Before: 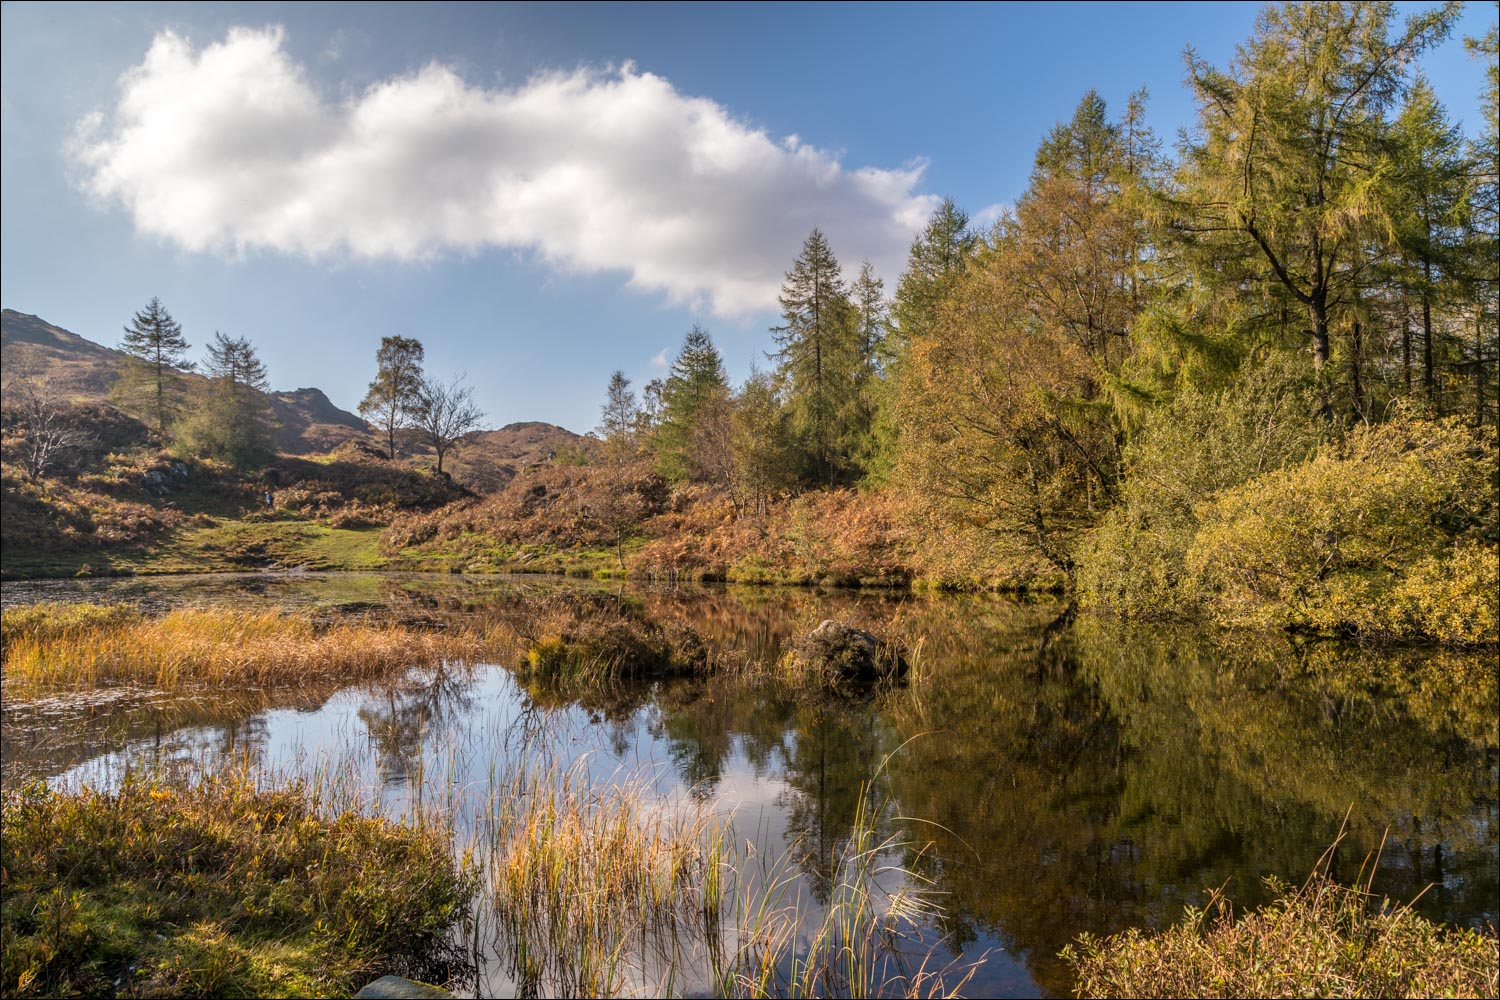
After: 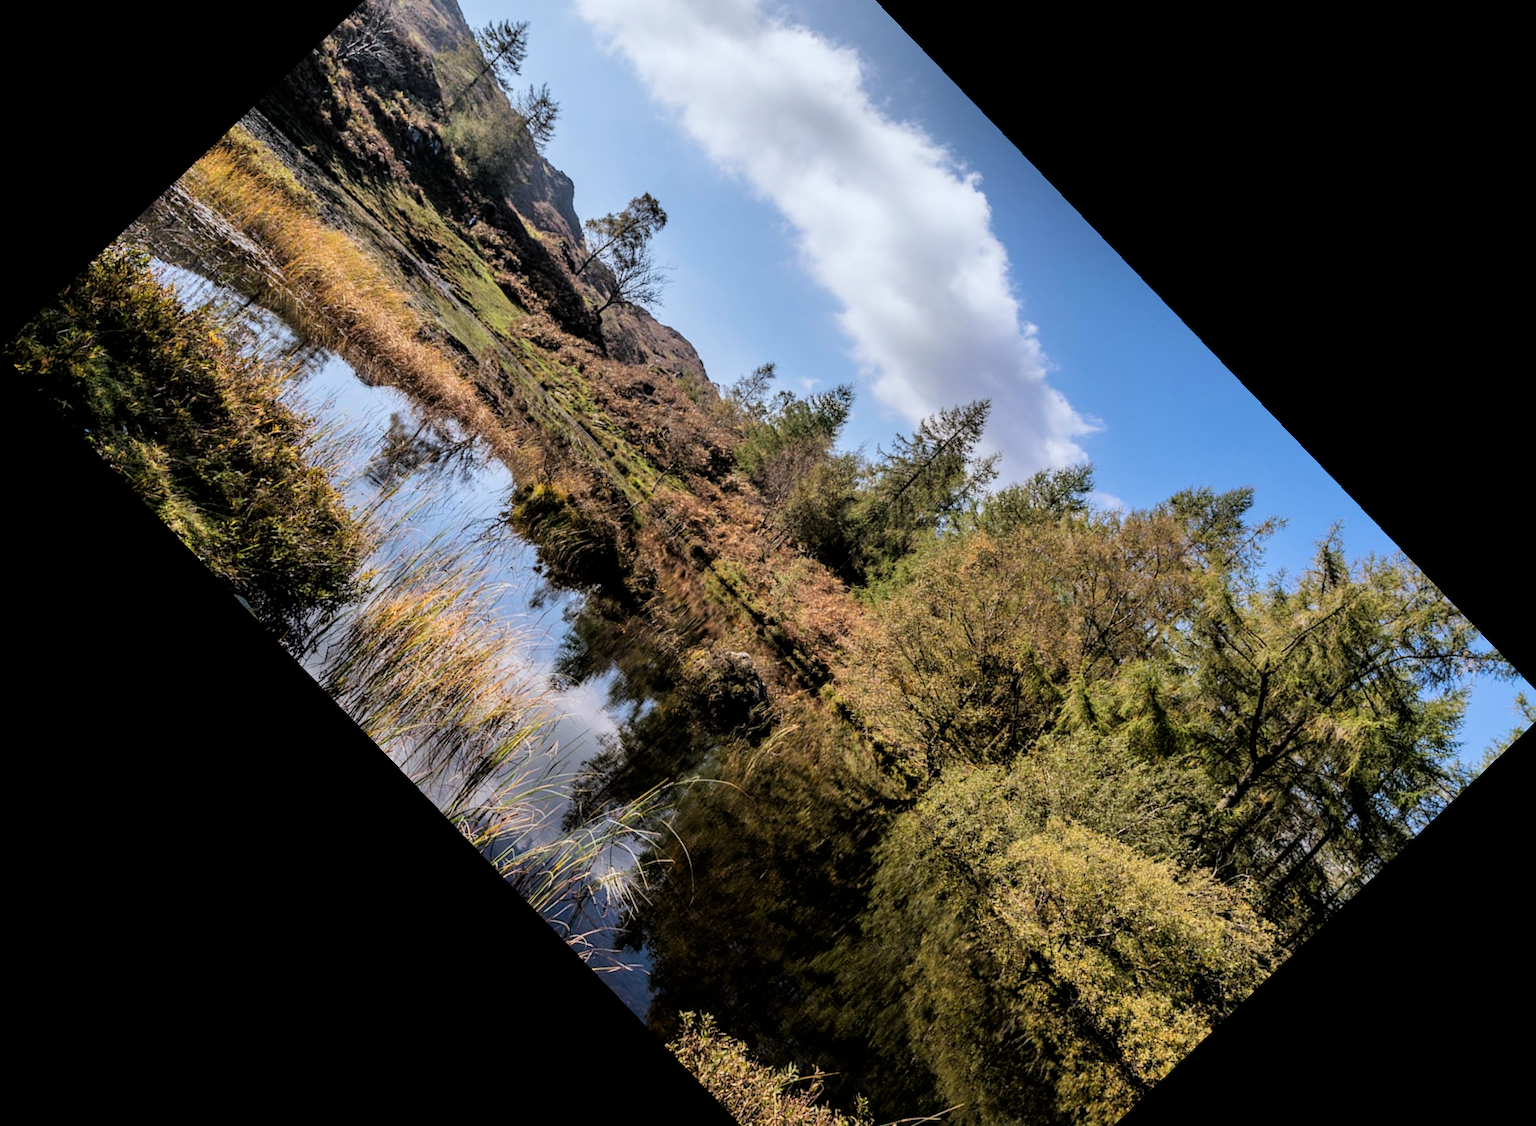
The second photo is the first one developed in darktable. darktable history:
rotate and perspective: rotation -1°, crop left 0.011, crop right 0.989, crop top 0.025, crop bottom 0.975
crop and rotate: angle -46.26°, top 16.234%, right 0.912%, bottom 11.704%
filmic rgb: black relative exposure -4 EV, white relative exposure 3 EV, hardness 3.02, contrast 1.4
color calibration: x 0.37, y 0.382, temperature 4313.32 K
